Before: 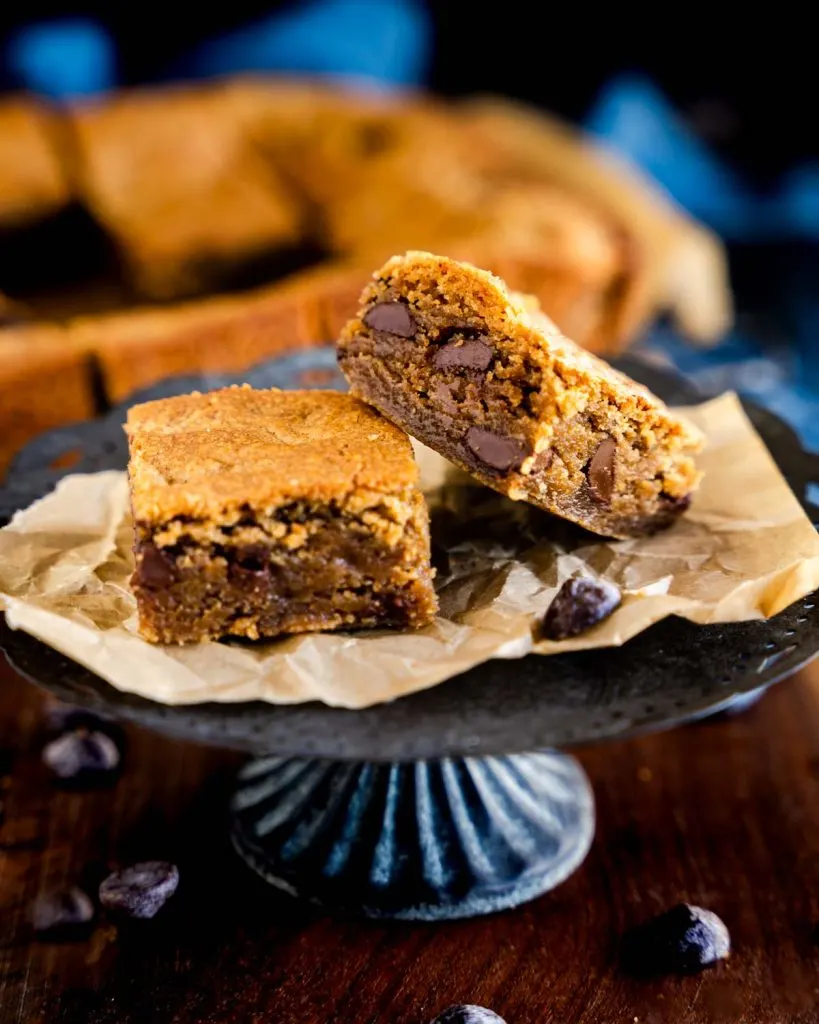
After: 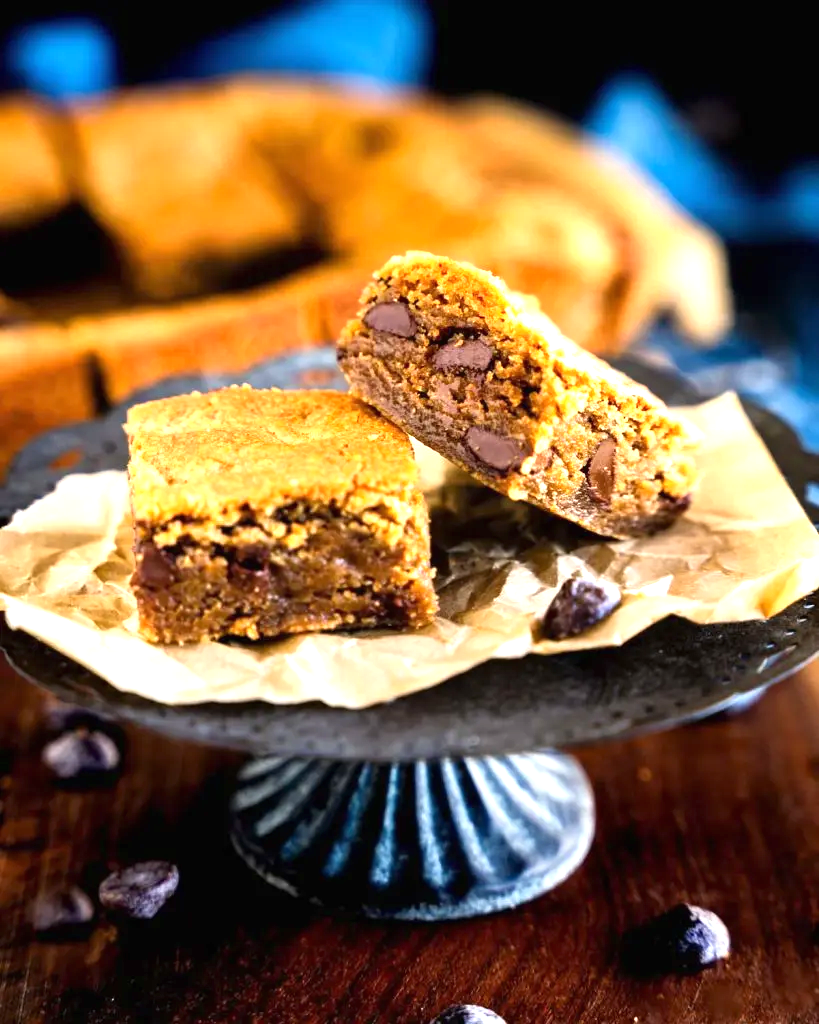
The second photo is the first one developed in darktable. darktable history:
exposure: black level correction 0, exposure 1 EV, compensate highlight preservation false
